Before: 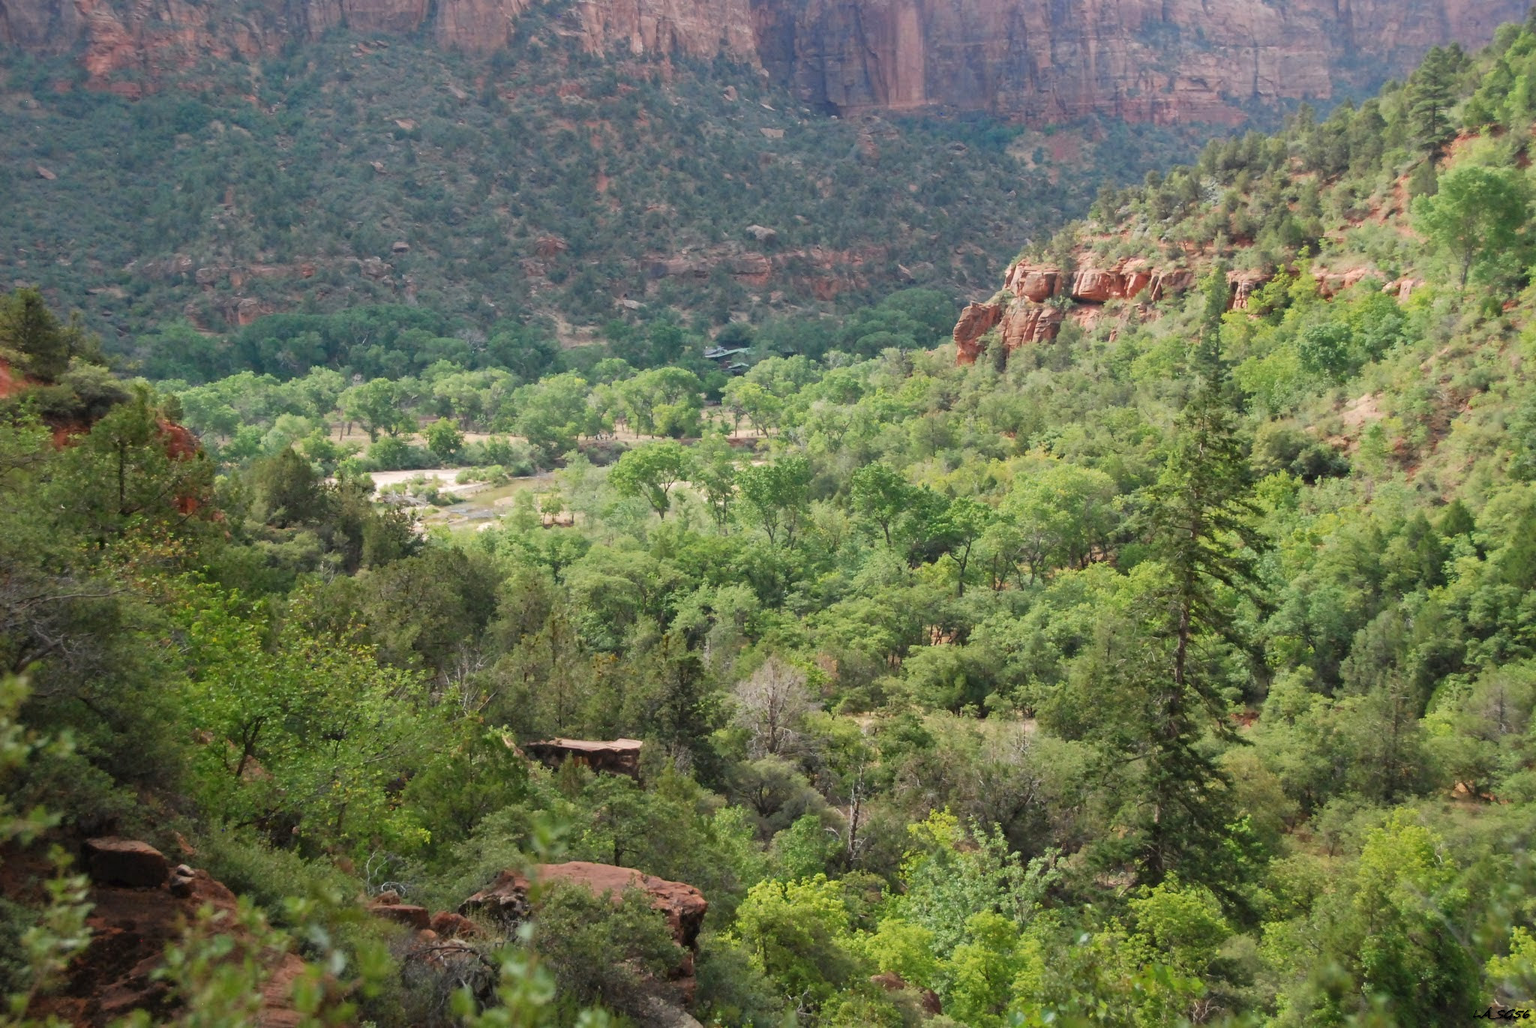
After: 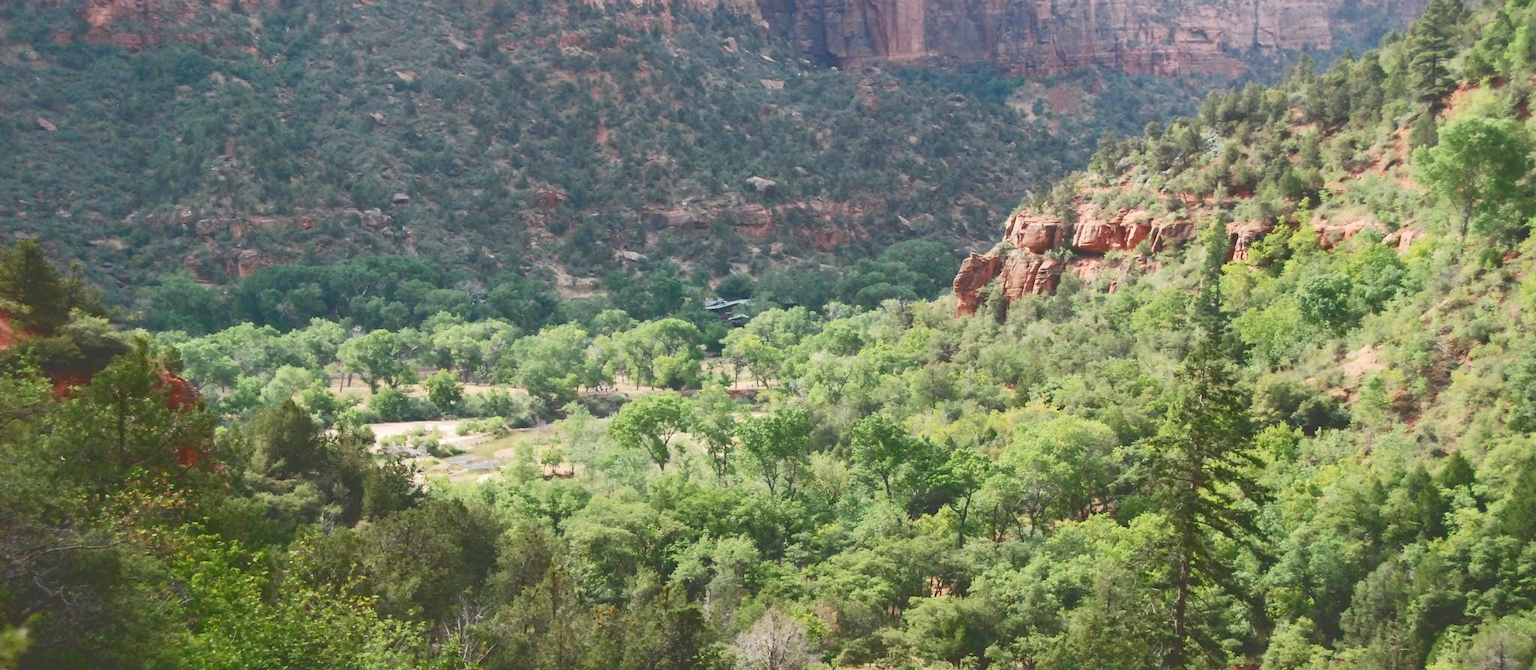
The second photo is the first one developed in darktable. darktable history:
crop and rotate: top 4.749%, bottom 29.991%
tone curve: curves: ch0 [(0, 0) (0.003, 0.235) (0.011, 0.235) (0.025, 0.235) (0.044, 0.235) (0.069, 0.235) (0.1, 0.237) (0.136, 0.239) (0.177, 0.243) (0.224, 0.256) (0.277, 0.287) (0.335, 0.329) (0.399, 0.391) (0.468, 0.476) (0.543, 0.574) (0.623, 0.683) (0.709, 0.778) (0.801, 0.869) (0.898, 0.924) (1, 1)], color space Lab, independent channels, preserve colors none
